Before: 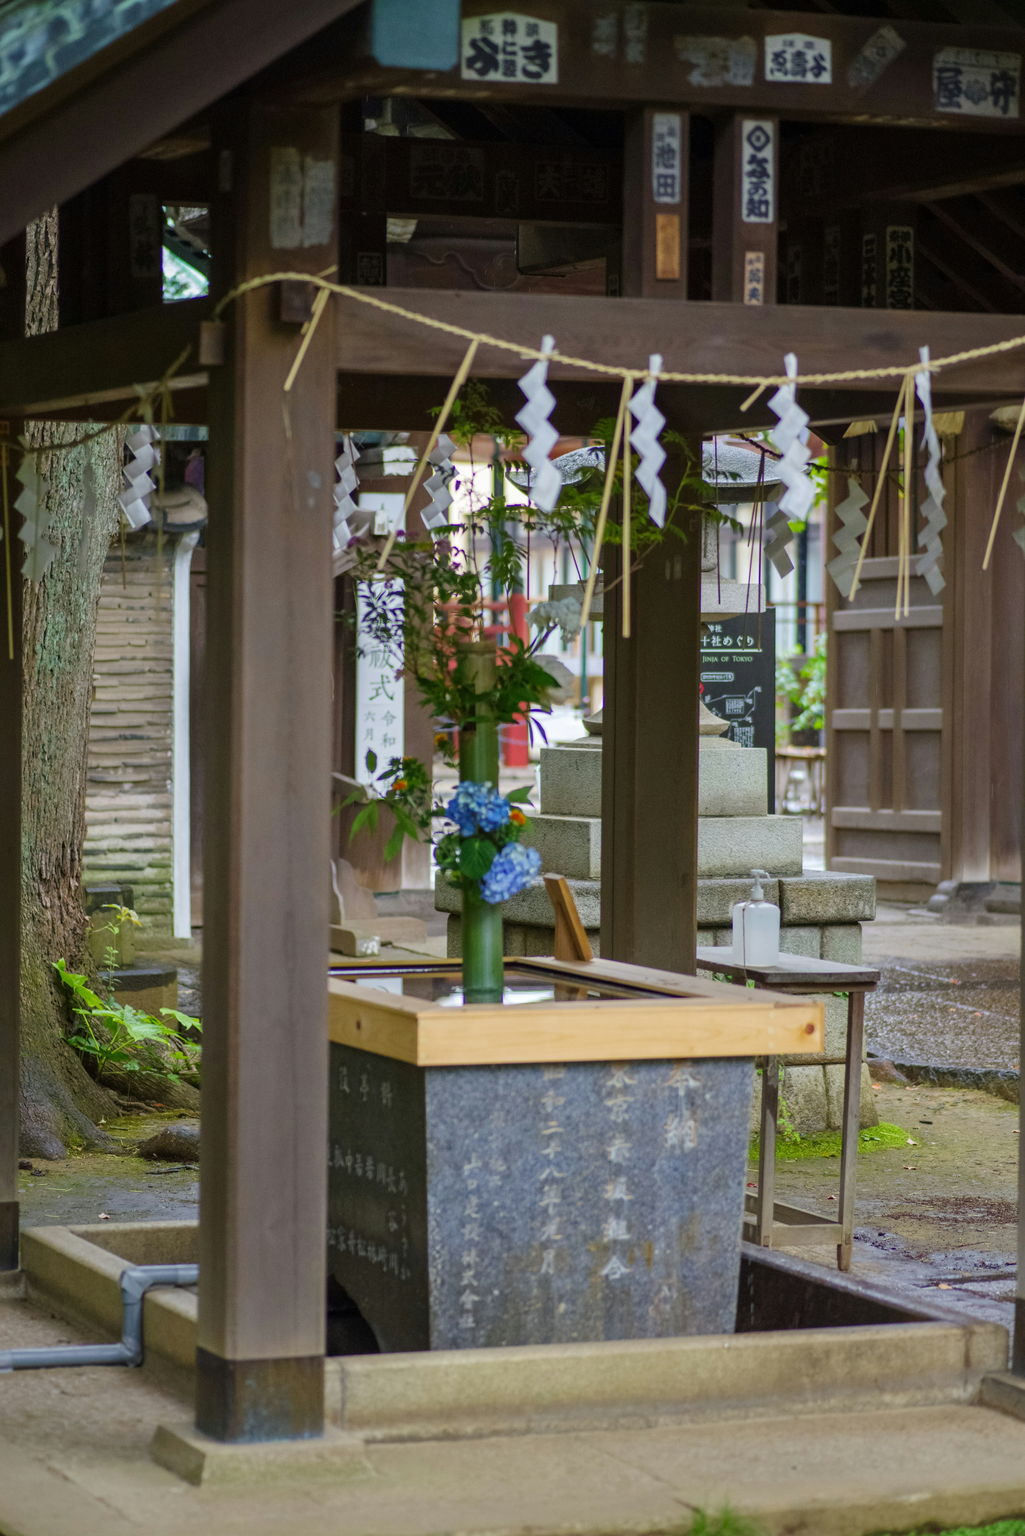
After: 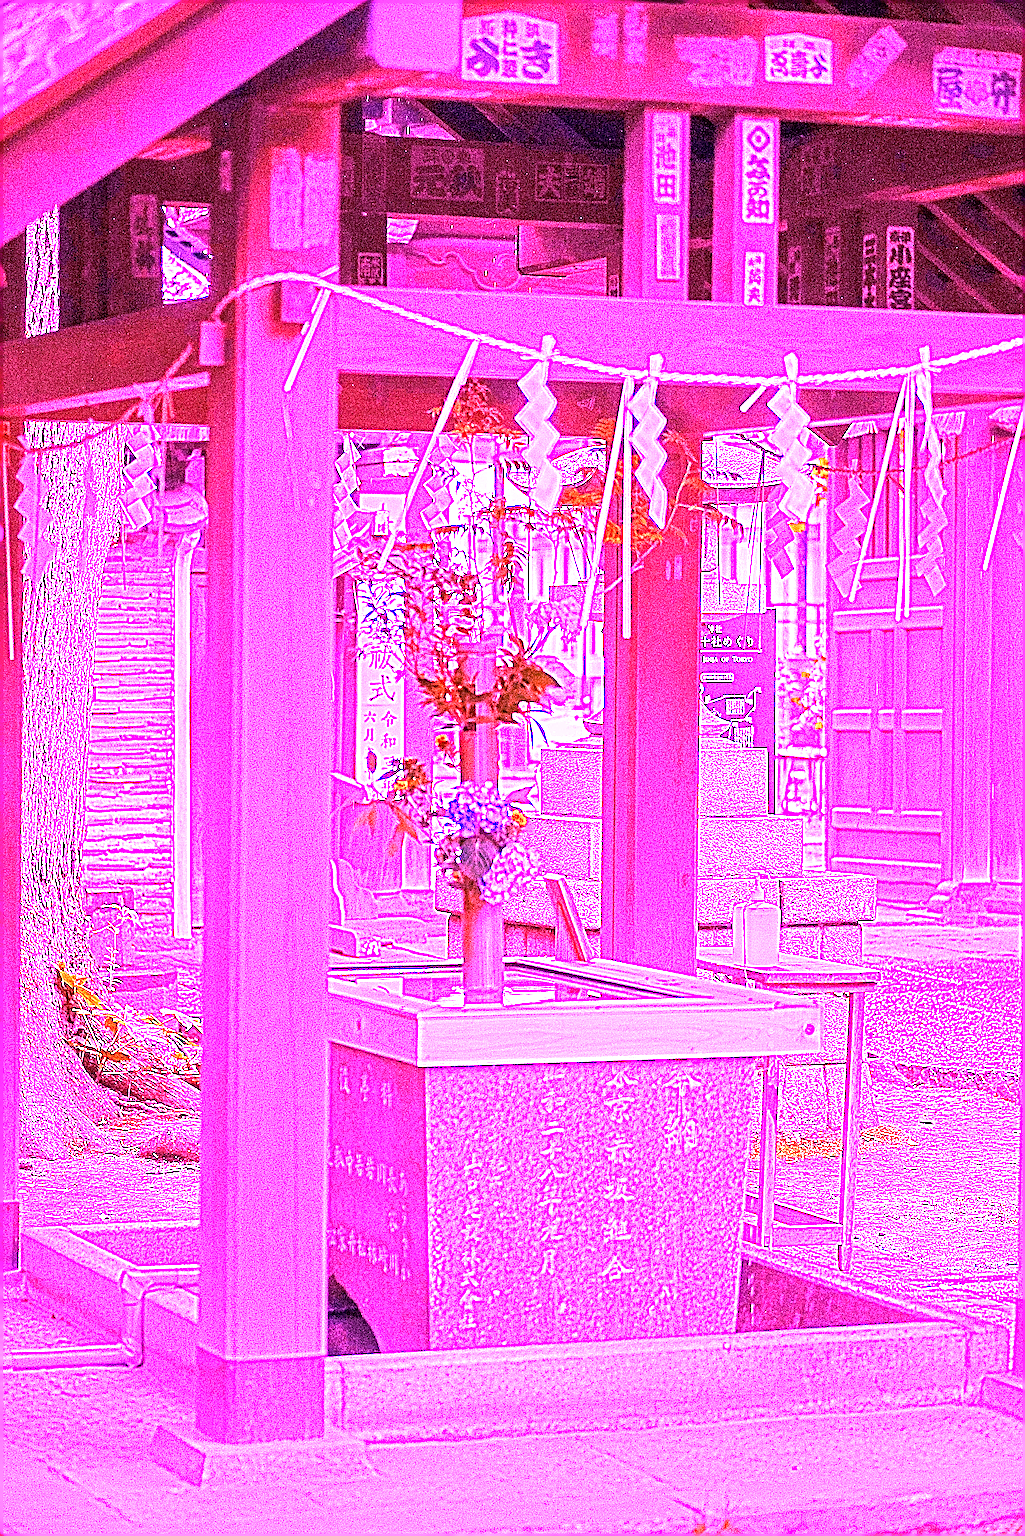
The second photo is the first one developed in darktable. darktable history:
sharpen: radius 4.001, amount 2
white balance: red 8, blue 8
